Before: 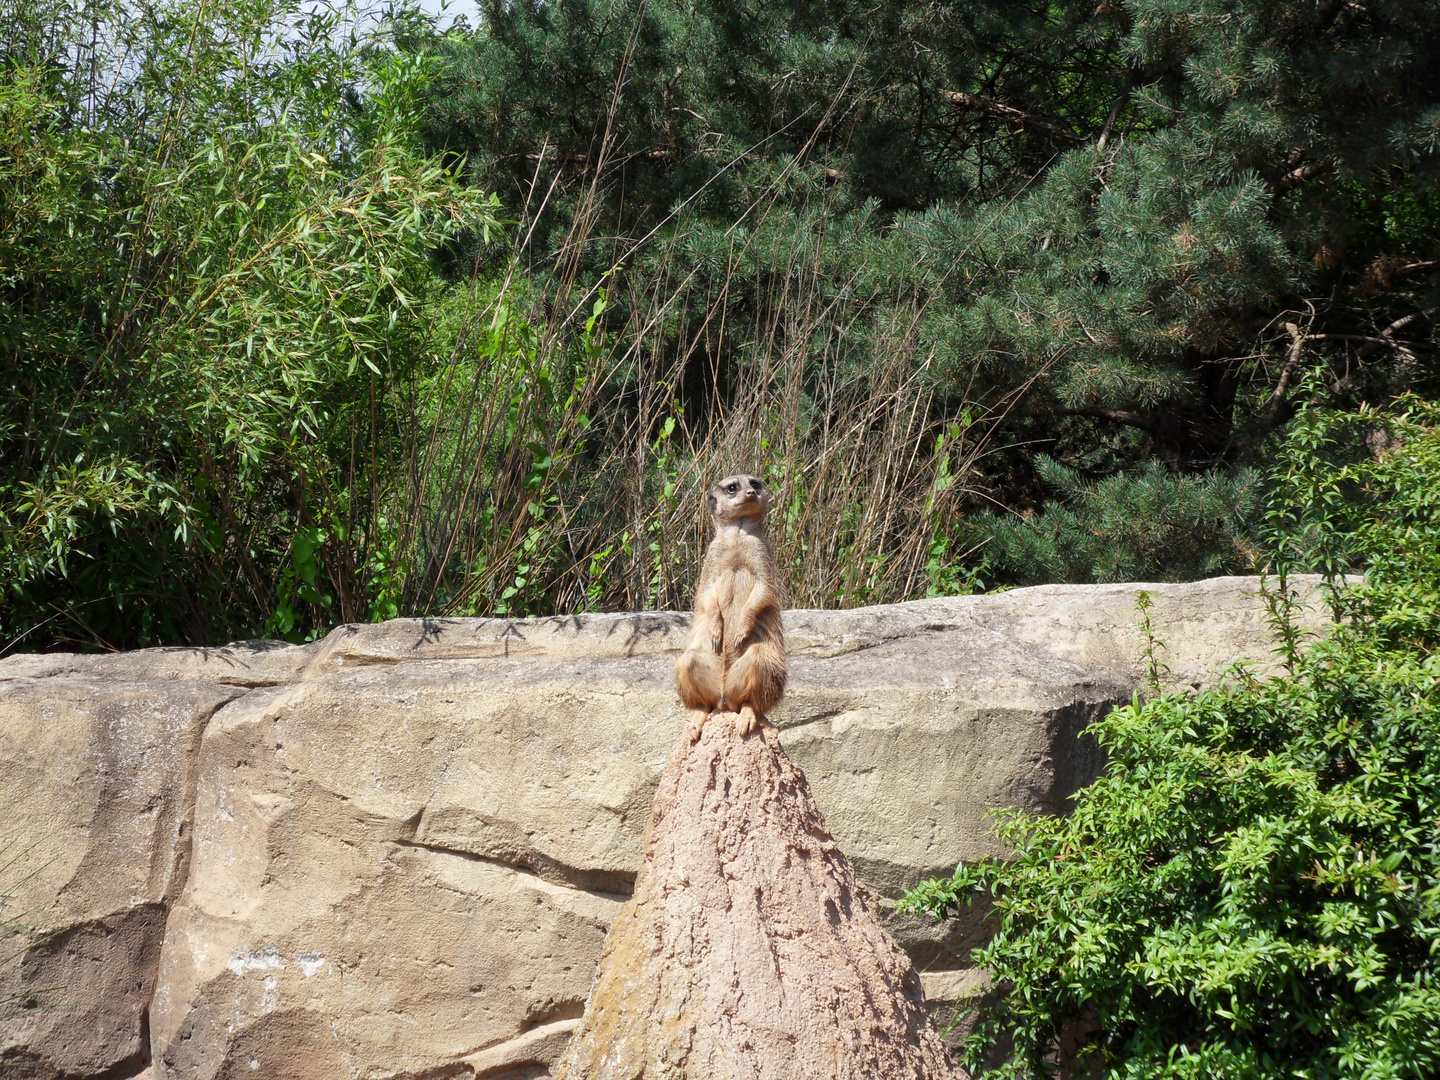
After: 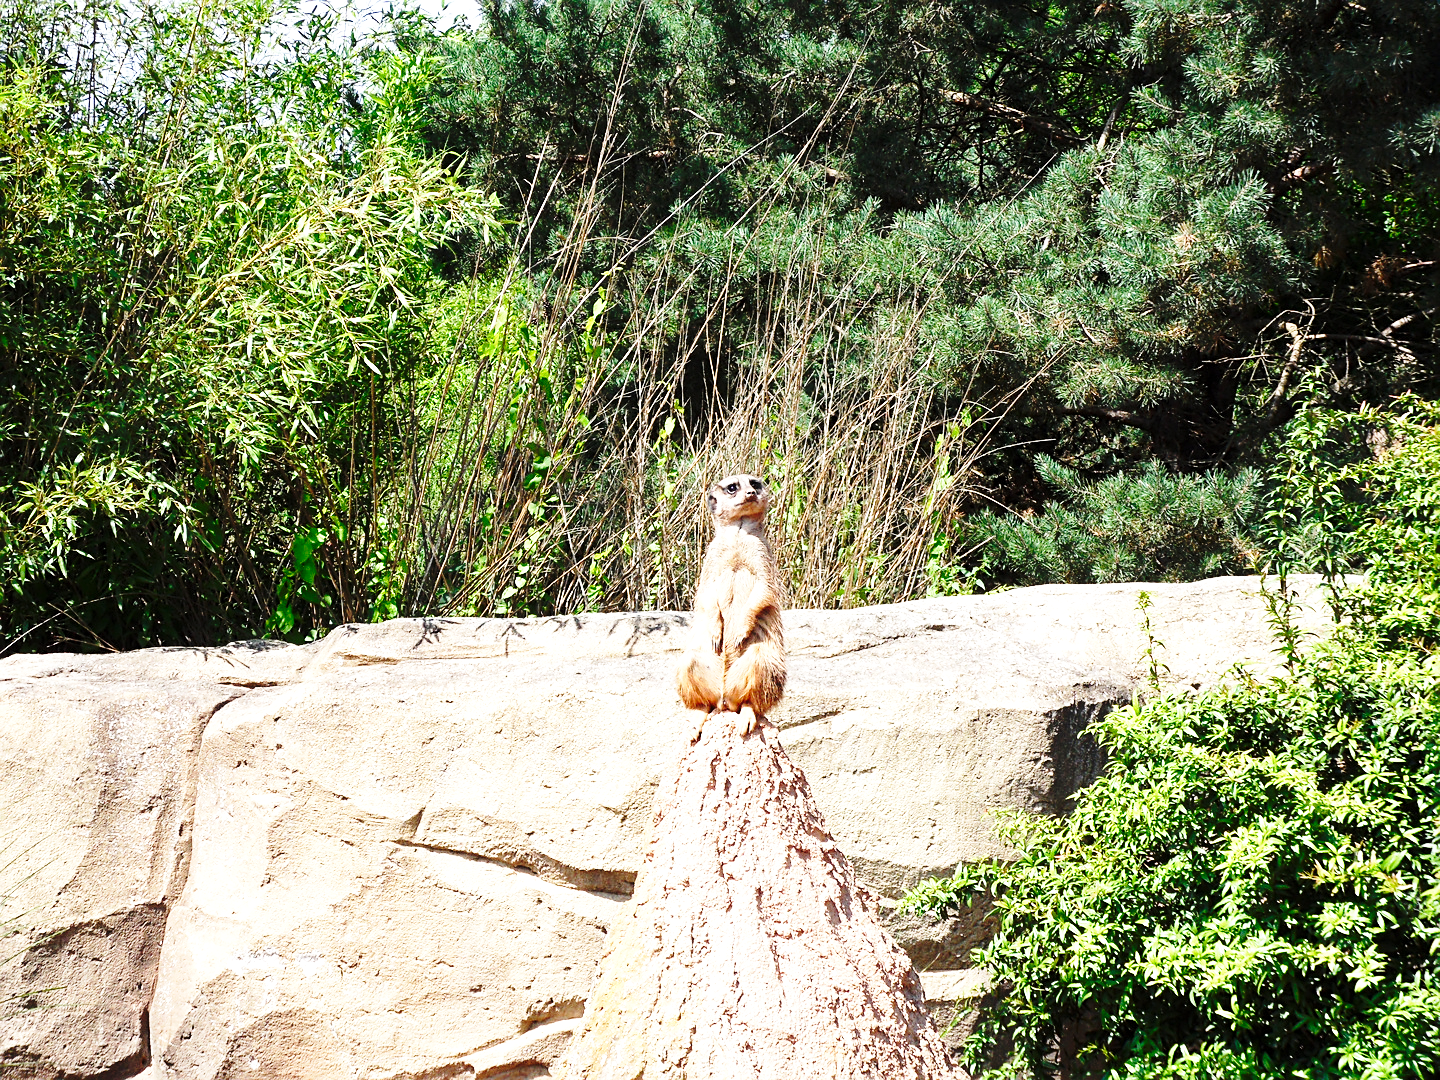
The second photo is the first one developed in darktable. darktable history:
base curve: curves: ch0 [(0, 0) (0.04, 0.03) (0.133, 0.232) (0.448, 0.748) (0.843, 0.968) (1, 1)], preserve colors none
sharpen: on, module defaults
exposure: exposure 0.7 EV, compensate highlight preservation false
